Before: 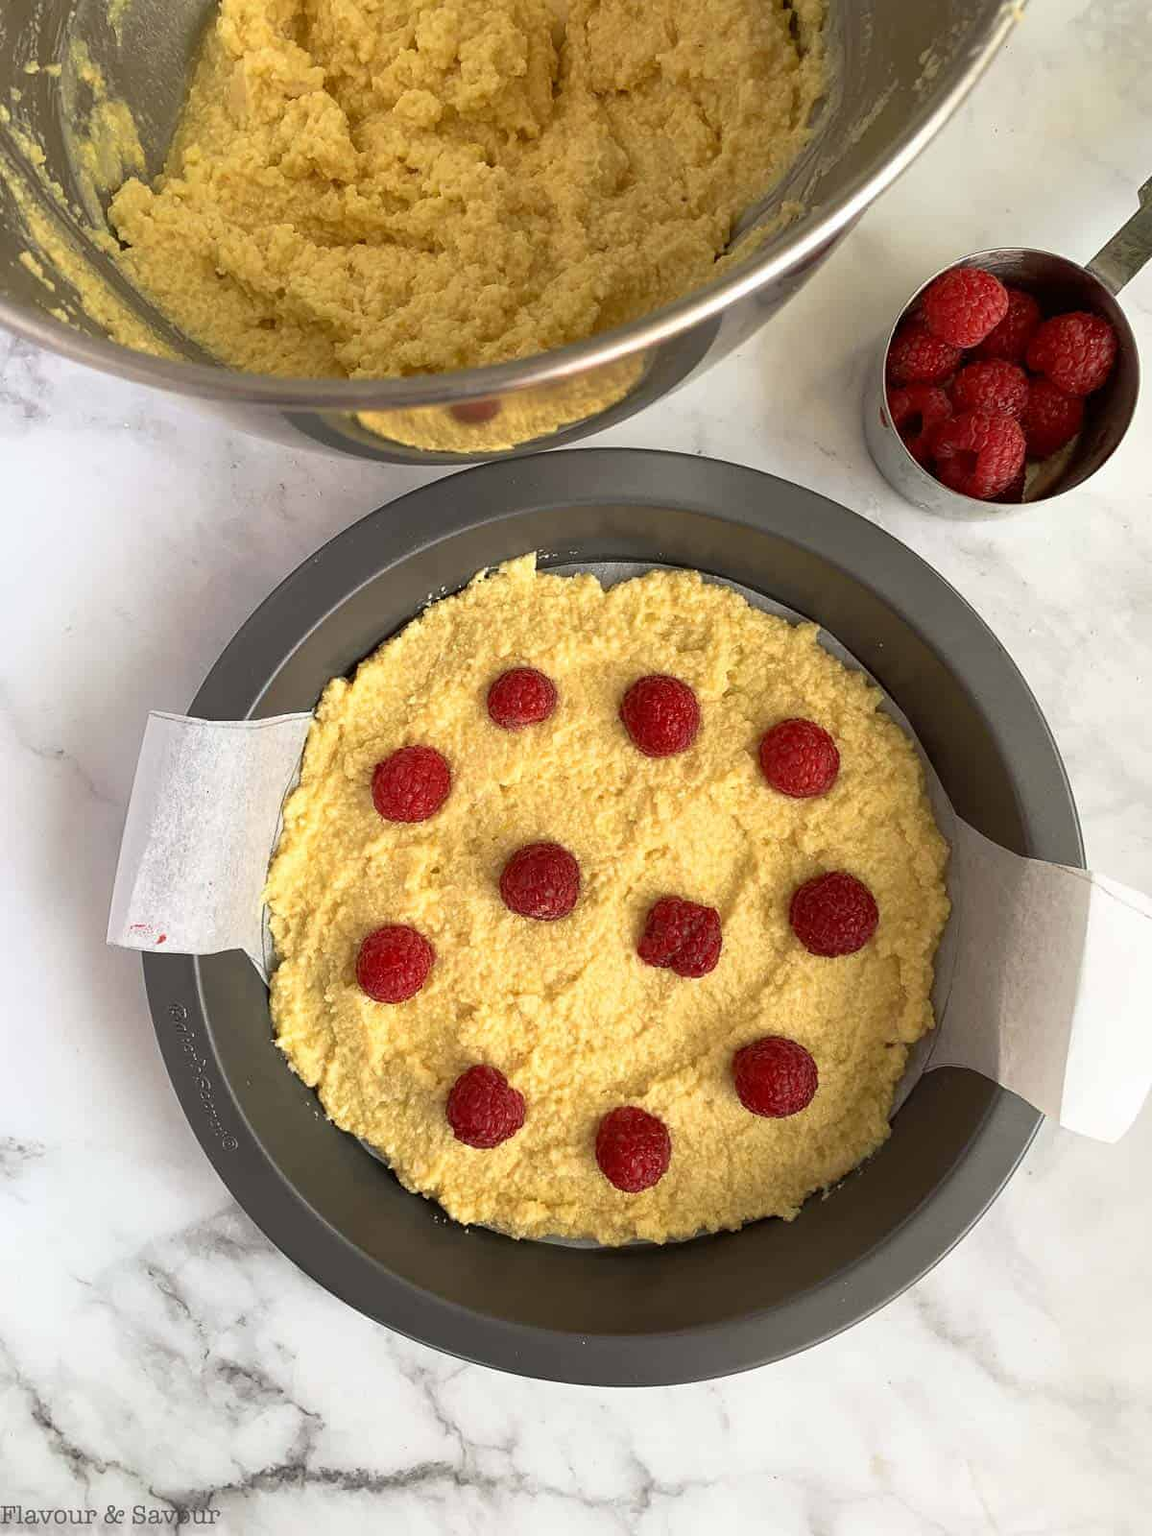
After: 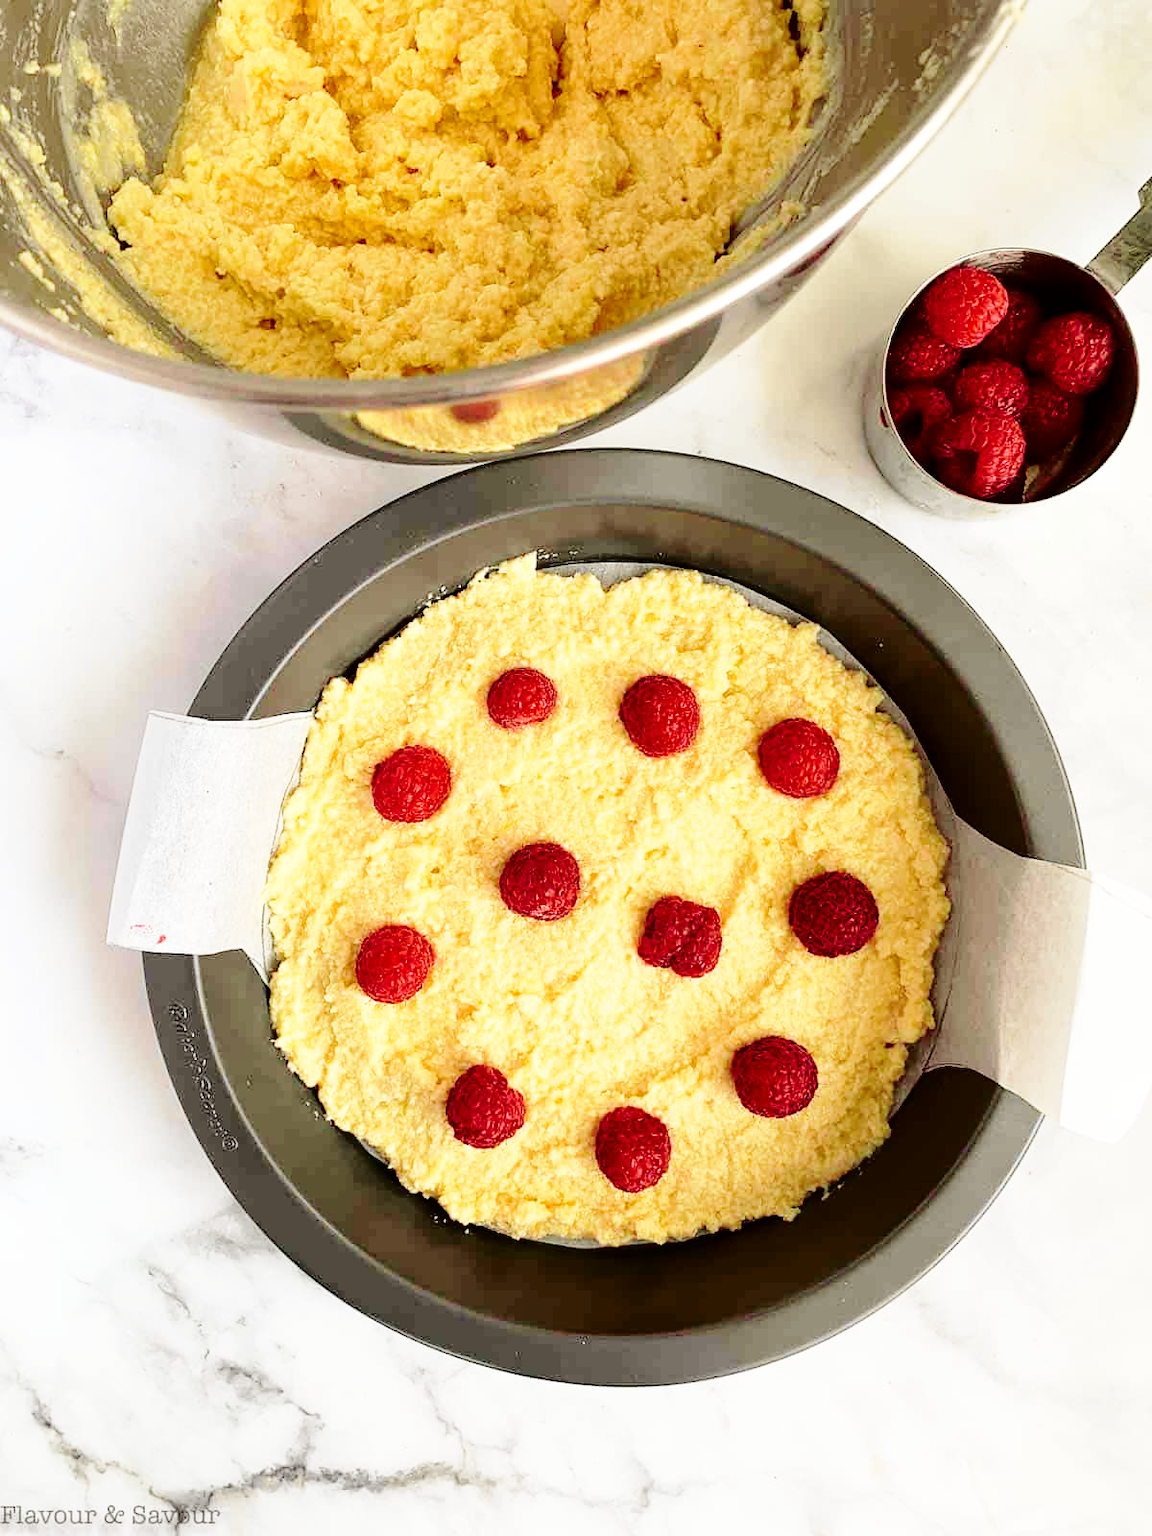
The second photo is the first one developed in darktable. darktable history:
base curve: curves: ch0 [(0, 0) (0.04, 0.03) (0.133, 0.232) (0.448, 0.748) (0.843, 0.968) (1, 1)], preserve colors none
tone curve: curves: ch0 [(0.003, 0) (0.066, 0.017) (0.163, 0.09) (0.264, 0.238) (0.395, 0.421) (0.517, 0.56) (0.688, 0.743) (0.791, 0.814) (1, 1)]; ch1 [(0, 0) (0.164, 0.115) (0.337, 0.332) (0.39, 0.398) (0.464, 0.461) (0.501, 0.5) (0.507, 0.503) (0.534, 0.537) (0.577, 0.59) (0.652, 0.681) (0.733, 0.749) (0.811, 0.796) (1, 1)]; ch2 [(0, 0) (0.337, 0.382) (0.464, 0.476) (0.501, 0.502) (0.527, 0.54) (0.551, 0.565) (0.6, 0.59) (0.687, 0.675) (1, 1)], color space Lab, independent channels, preserve colors none
